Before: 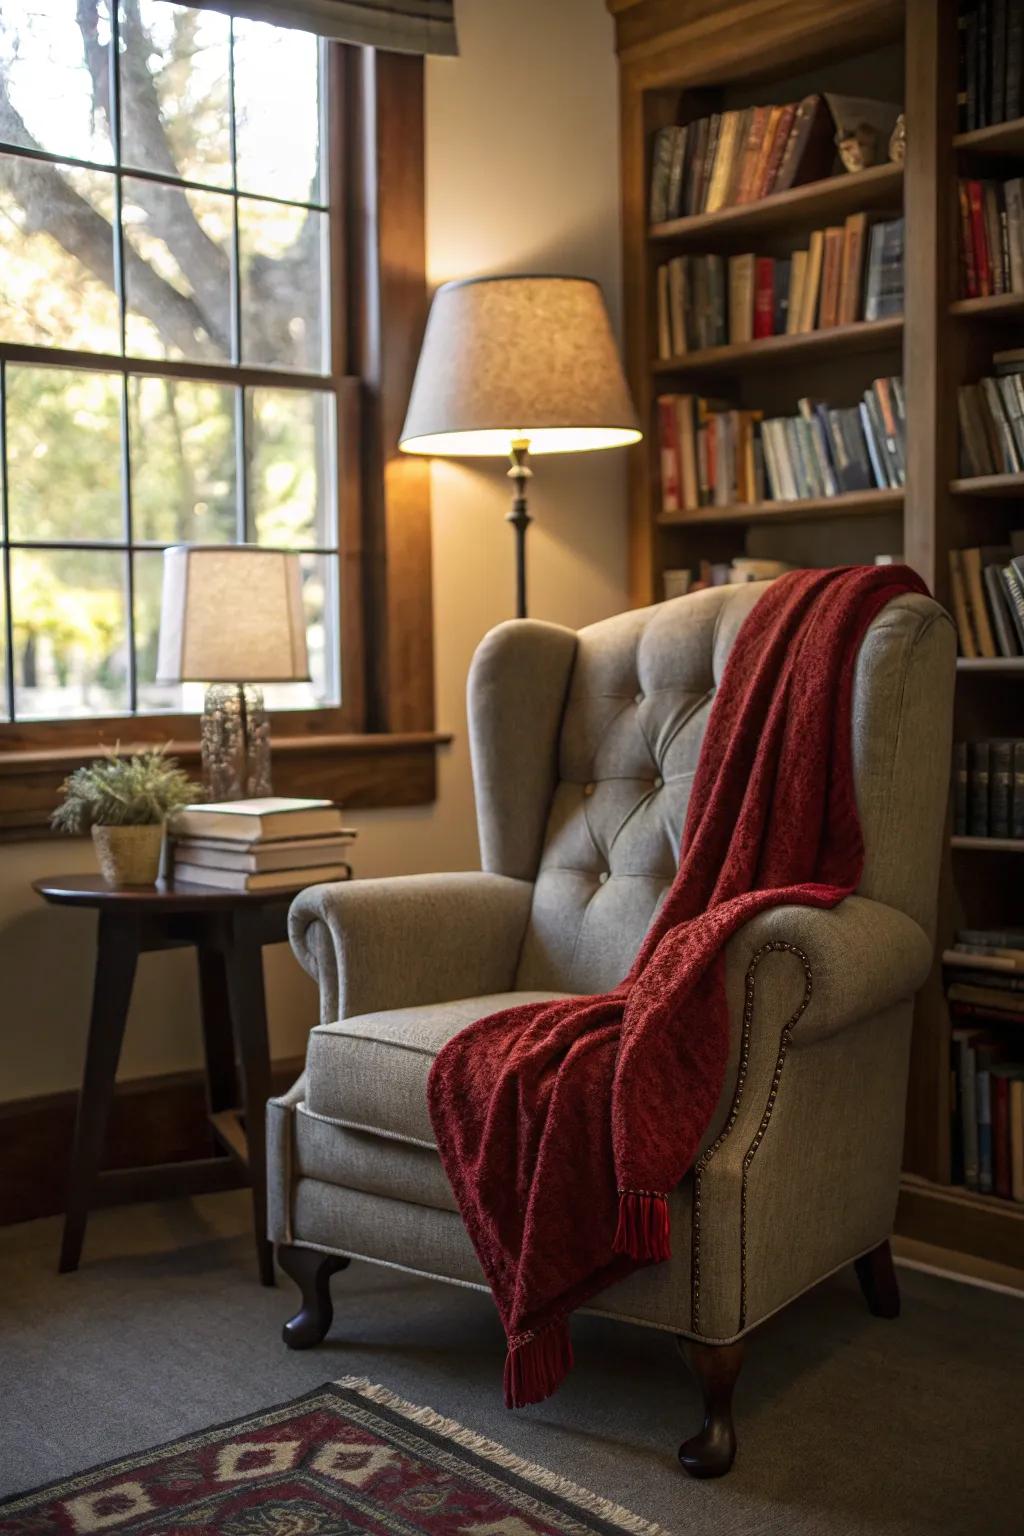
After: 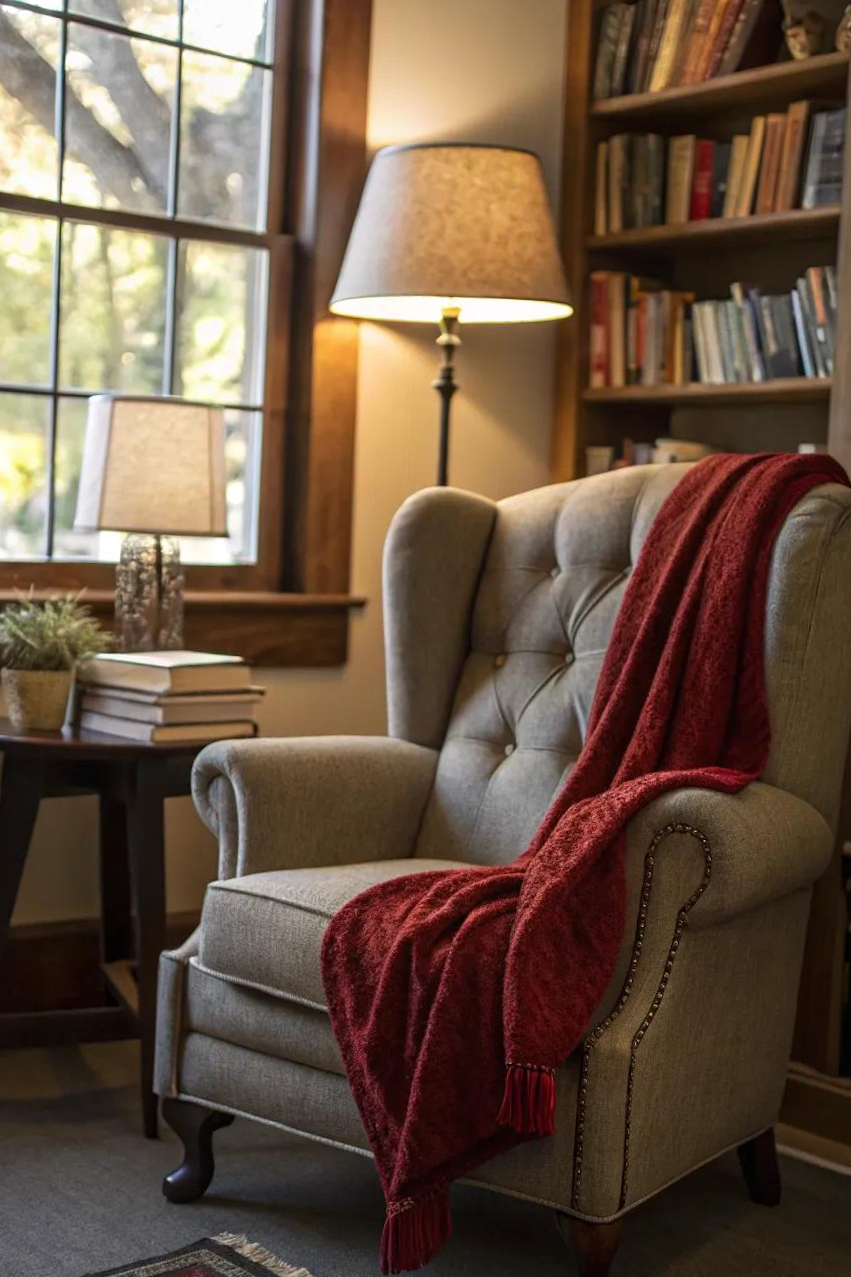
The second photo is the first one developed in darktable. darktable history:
crop and rotate: angle -3.27°, left 5.211%, top 5.211%, right 4.607%, bottom 4.607%
tone equalizer: on, module defaults
